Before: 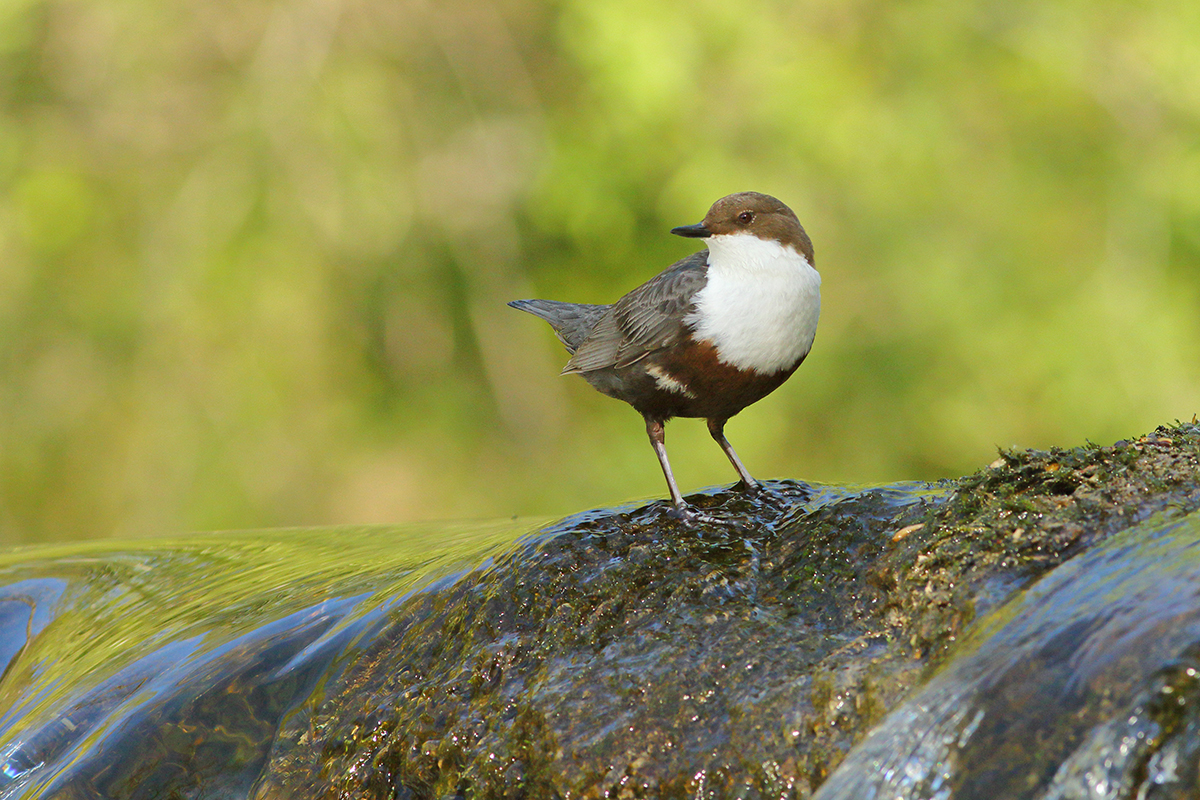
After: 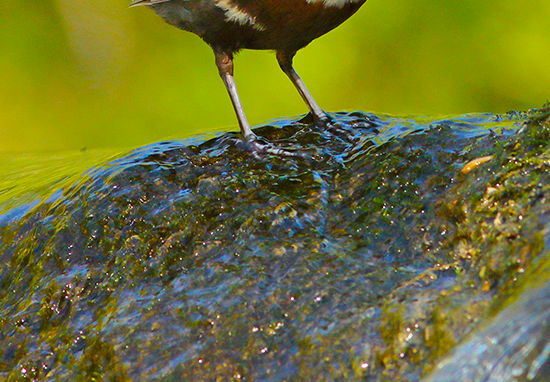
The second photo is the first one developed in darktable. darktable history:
color balance rgb: power › chroma 0.987%, power › hue 257.1°, perceptual saturation grading › global saturation 19.682%, global vibrance 40.35%
crop: left 35.955%, top 46.061%, right 18.18%, bottom 6.174%
